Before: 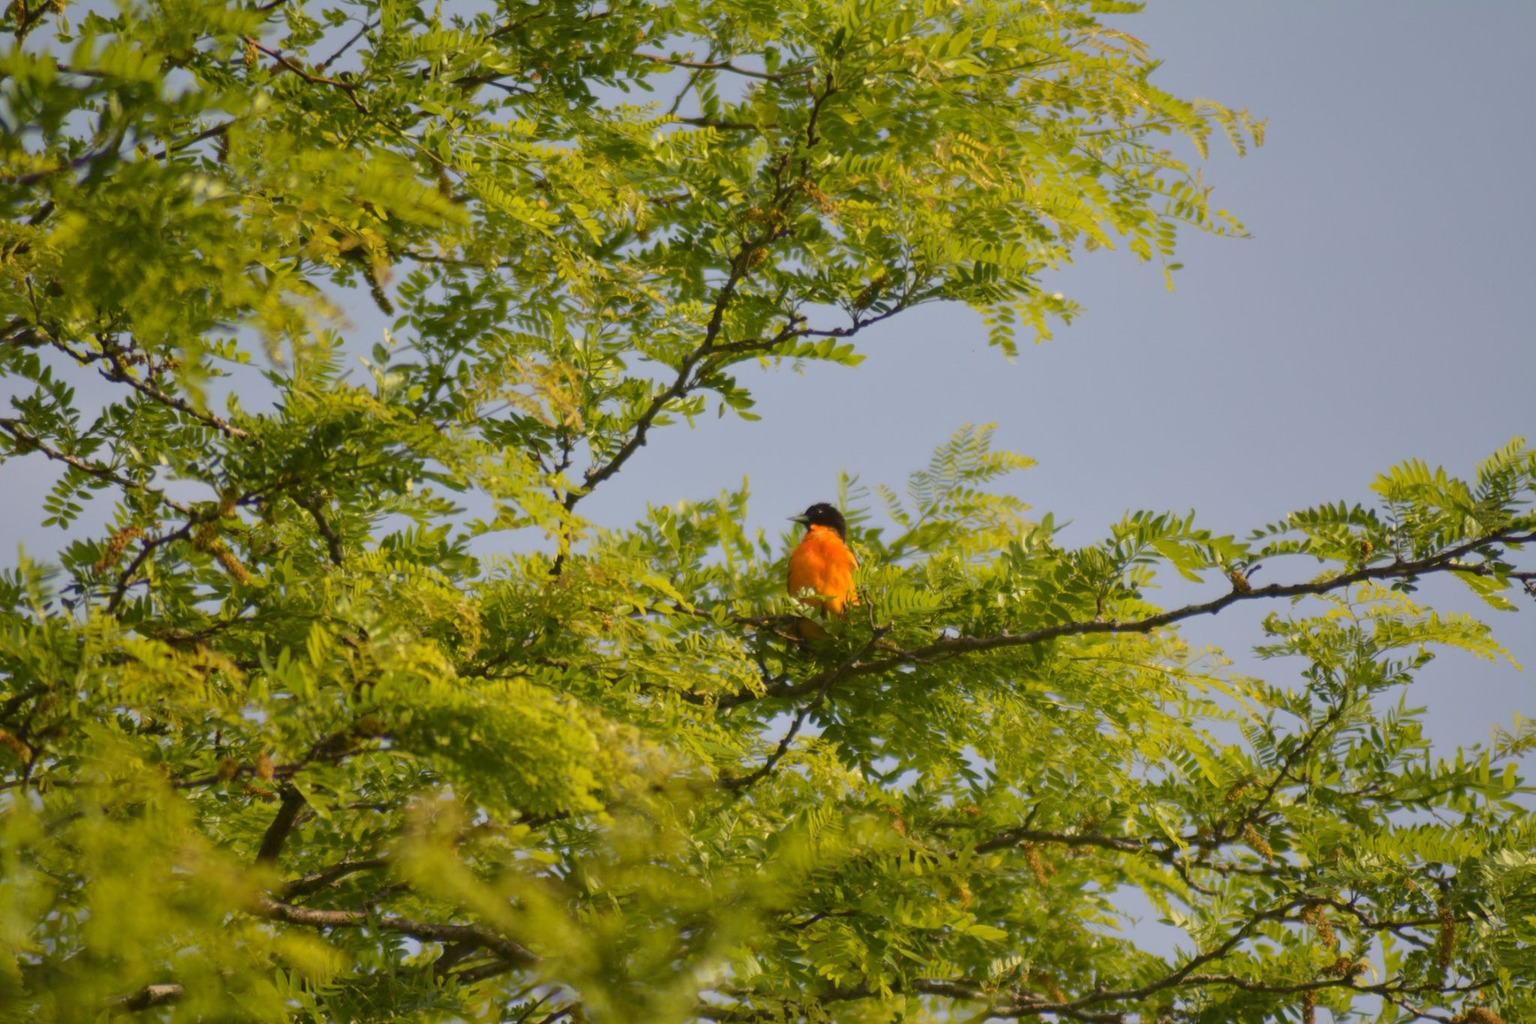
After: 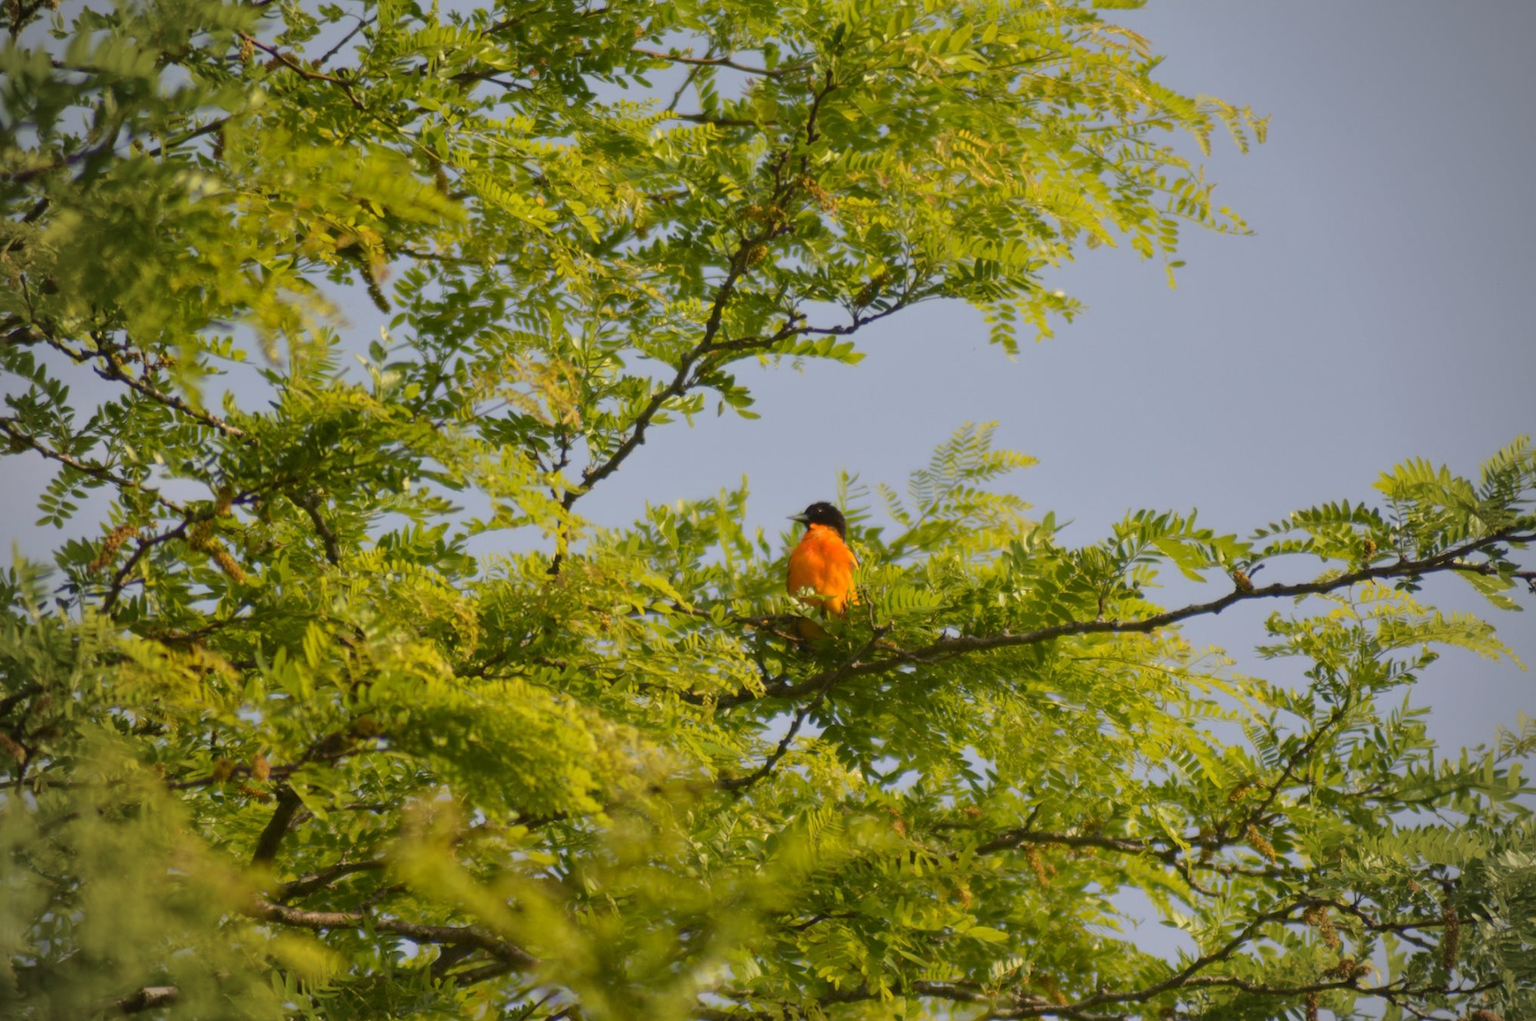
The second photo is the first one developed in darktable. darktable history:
vignetting: fall-off radius 60.92%
crop: left 0.434%, top 0.485%, right 0.244%, bottom 0.386%
